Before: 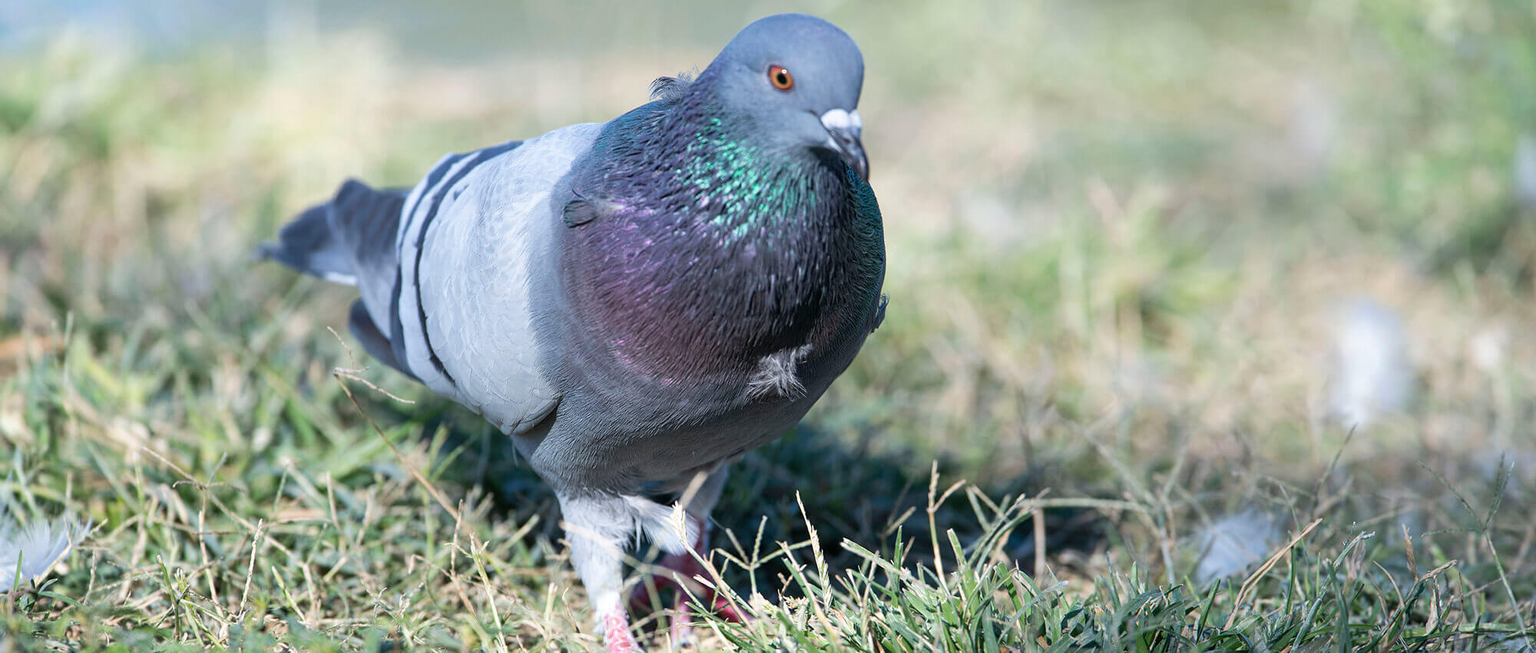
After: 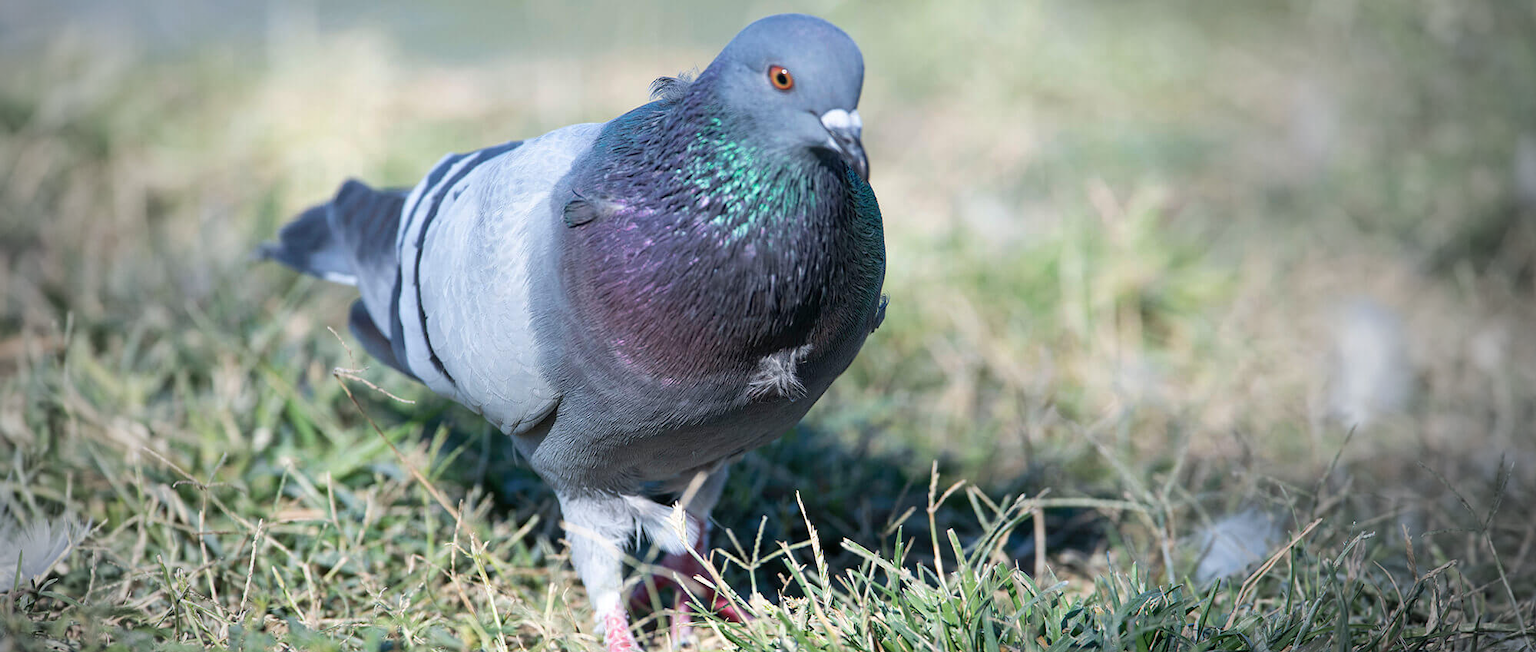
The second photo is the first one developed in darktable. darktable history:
vignetting: fall-off start 64.73%, center (-0.037, 0.148), width/height ratio 0.88
